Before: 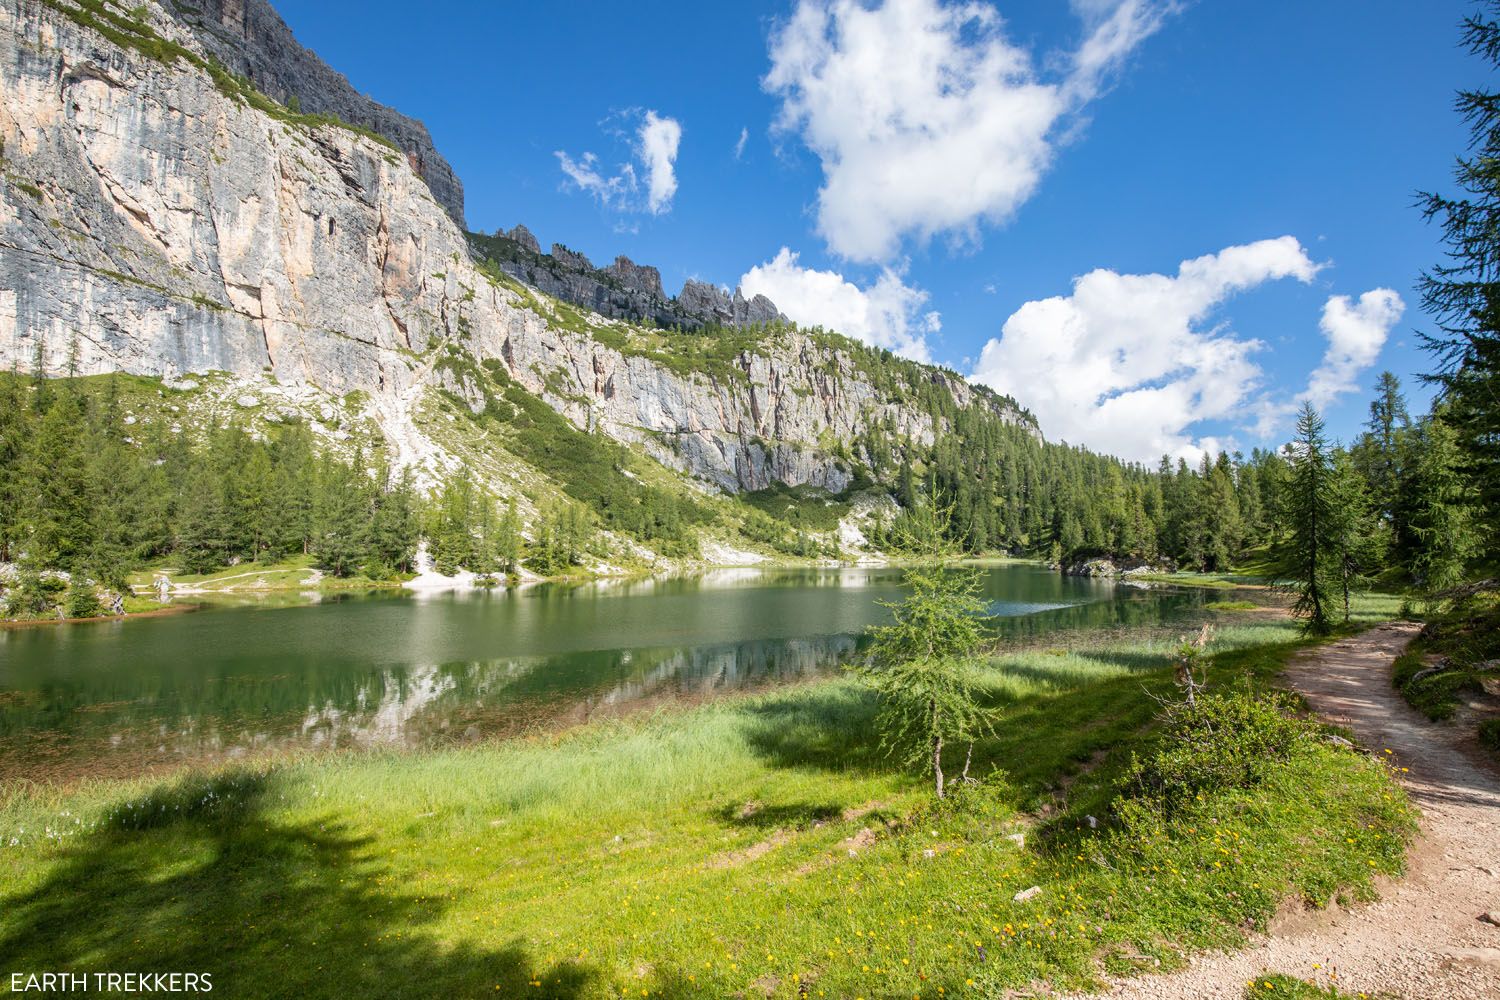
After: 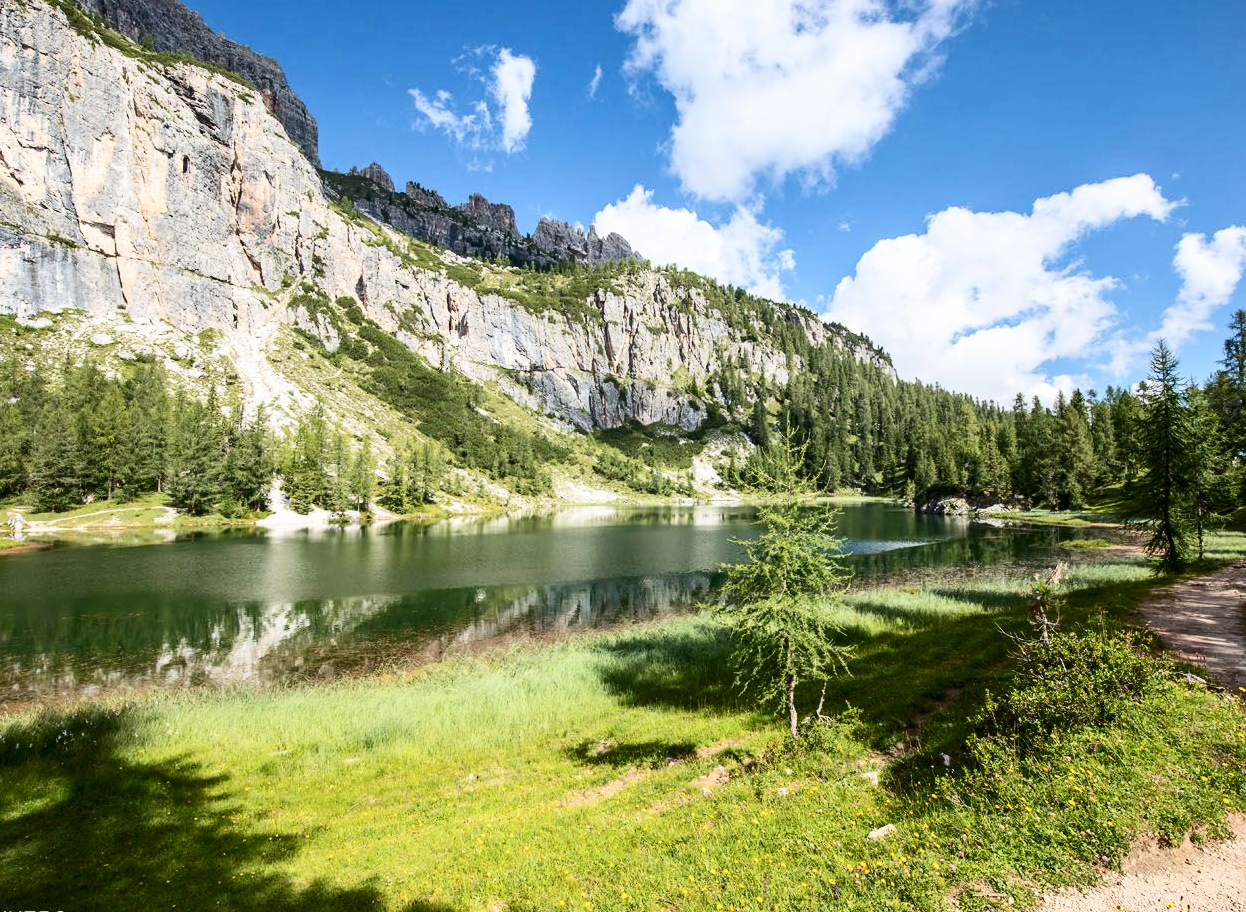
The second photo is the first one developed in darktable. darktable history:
contrast brightness saturation: contrast 0.292
crop: left 9.787%, top 6.259%, right 7.14%, bottom 2.488%
